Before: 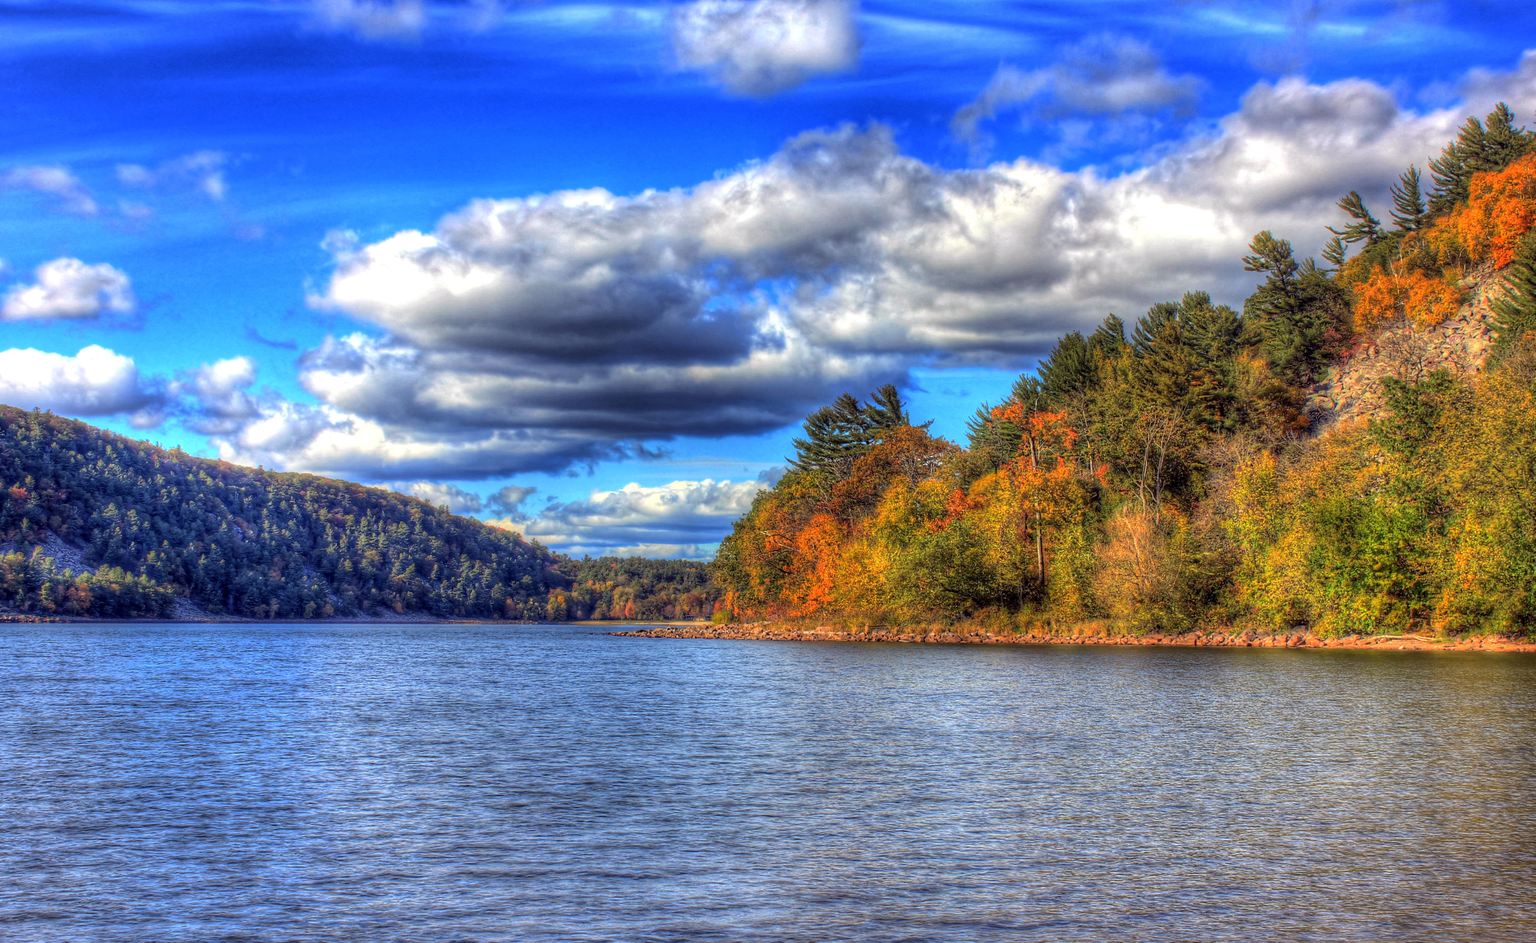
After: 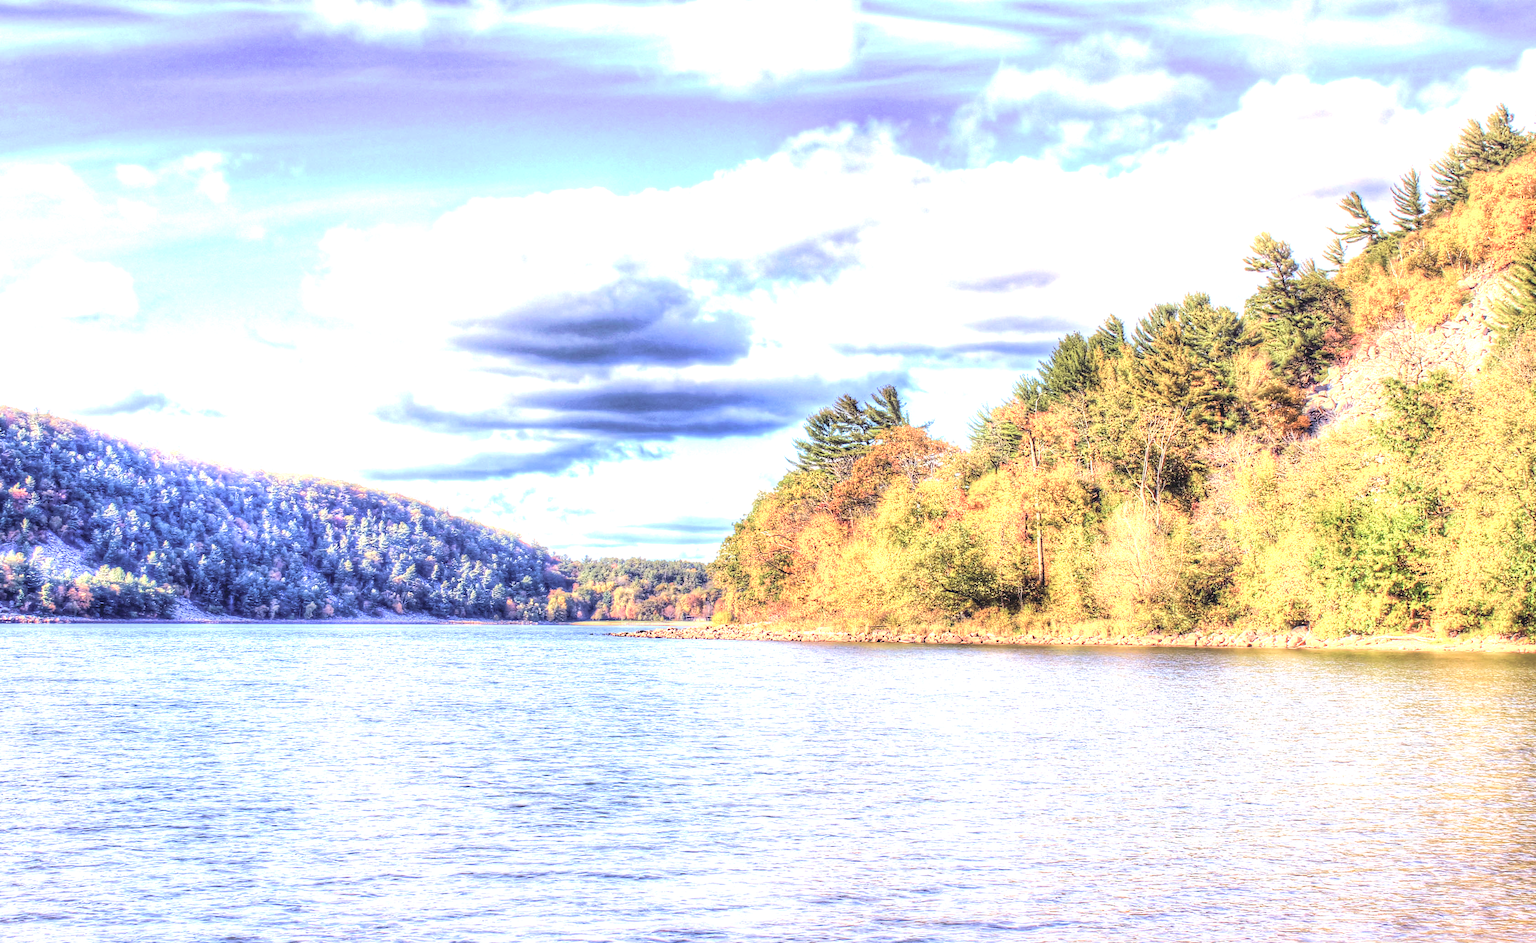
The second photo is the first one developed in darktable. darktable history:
color balance rgb: shadows lift › chroma 2%, shadows lift › hue 135.47°, highlights gain › chroma 2%, highlights gain › hue 291.01°, global offset › luminance 0.5%, perceptual saturation grading › global saturation -10.8%, perceptual saturation grading › highlights -26.83%, perceptual saturation grading › shadows 21.25%, perceptual brilliance grading › highlights 17.77%, perceptual brilliance grading › mid-tones 31.71%, perceptual brilliance grading › shadows -31.01%, global vibrance 24.91%
contrast brightness saturation: brightness 0.28
velvia: on, module defaults
exposure: black level correction 0, exposure 1.55 EV, compensate exposure bias true, compensate highlight preservation false
